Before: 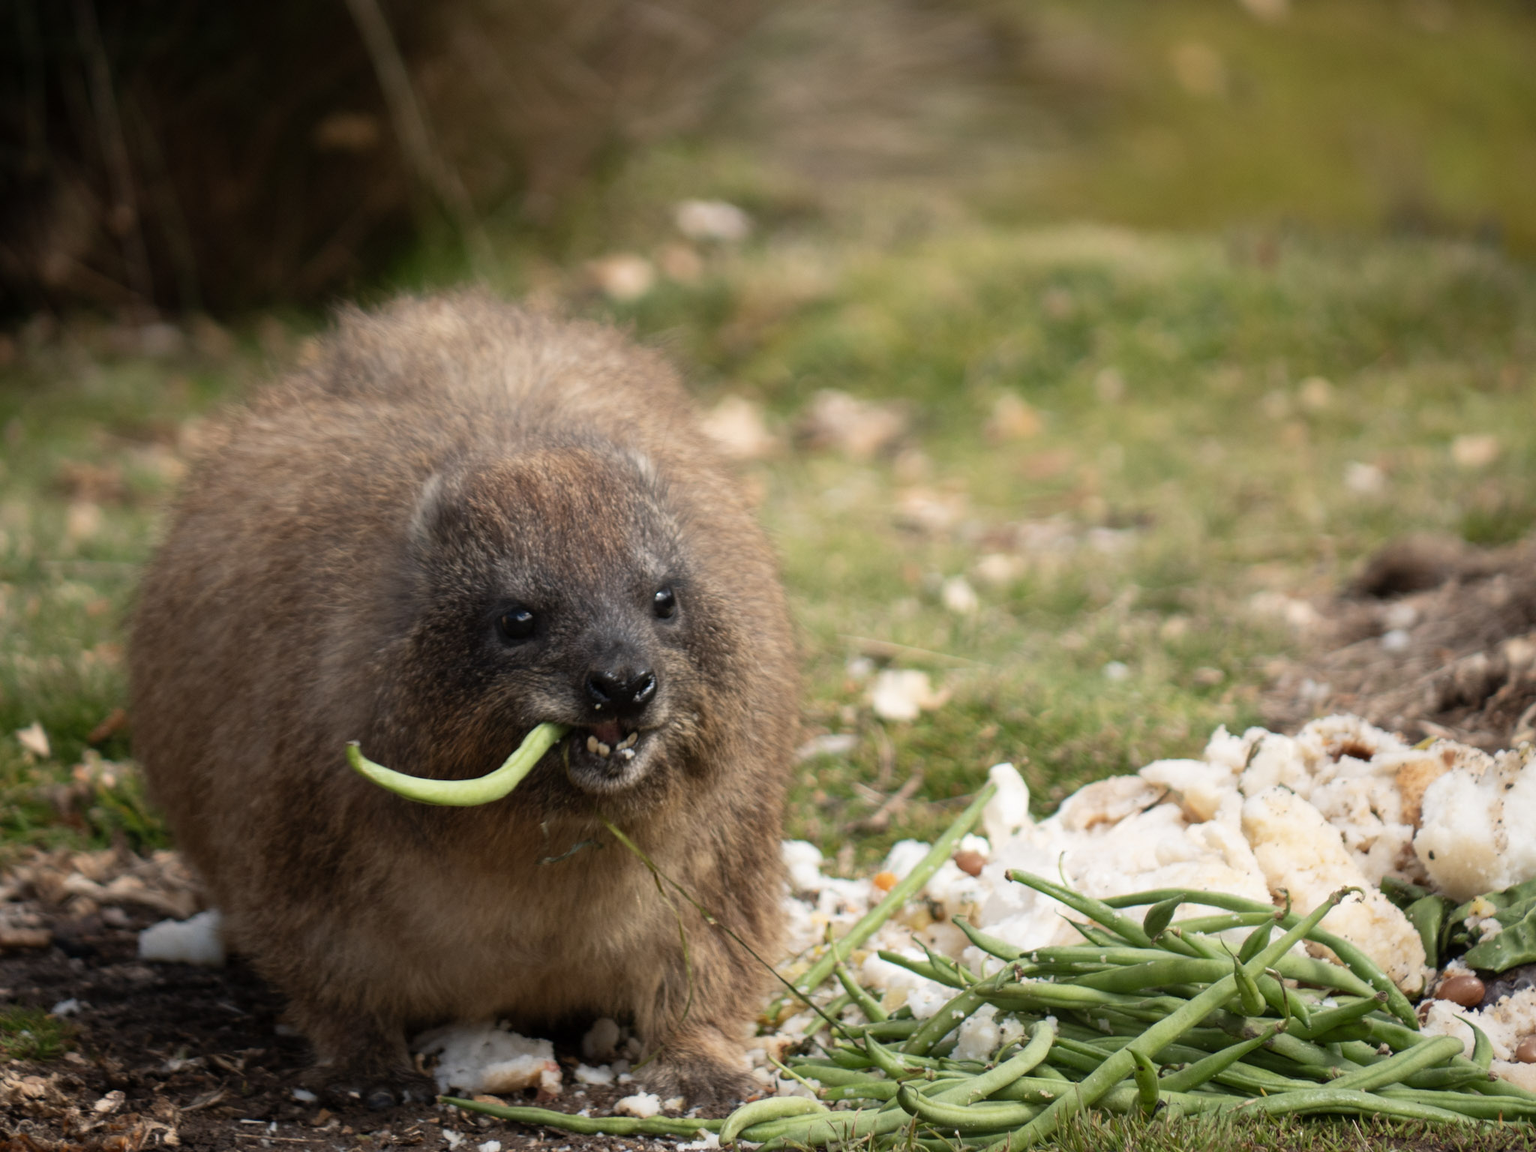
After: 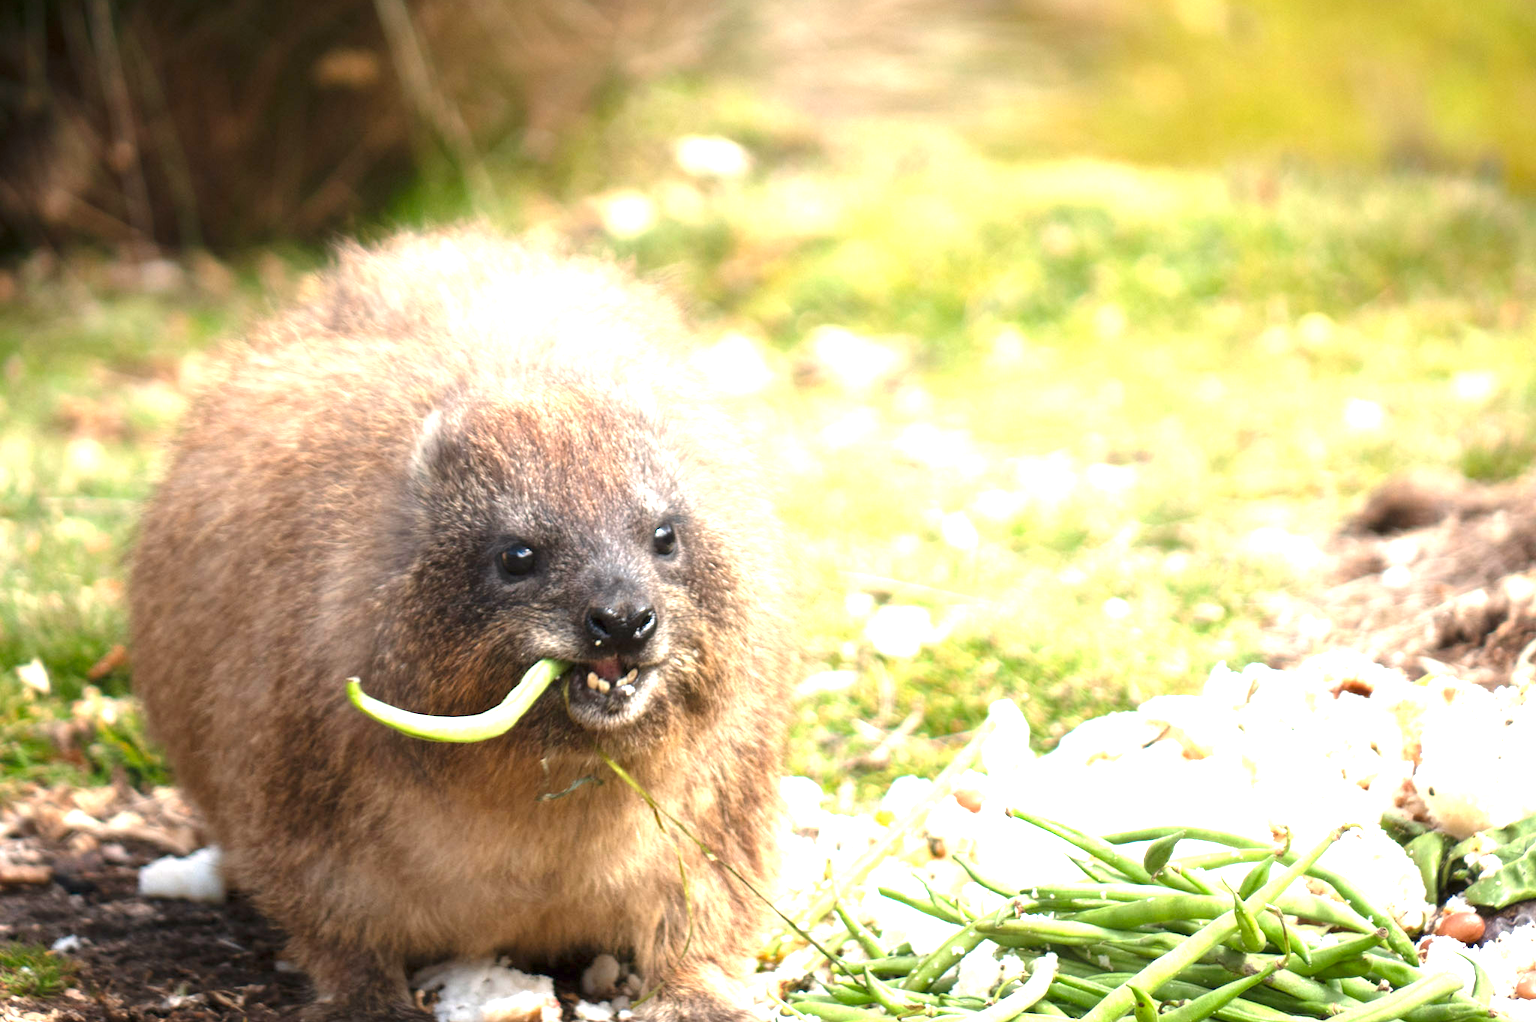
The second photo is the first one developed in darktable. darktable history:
exposure: exposure 1.989 EV, compensate highlight preservation false
crop and rotate: top 5.57%, bottom 5.69%
